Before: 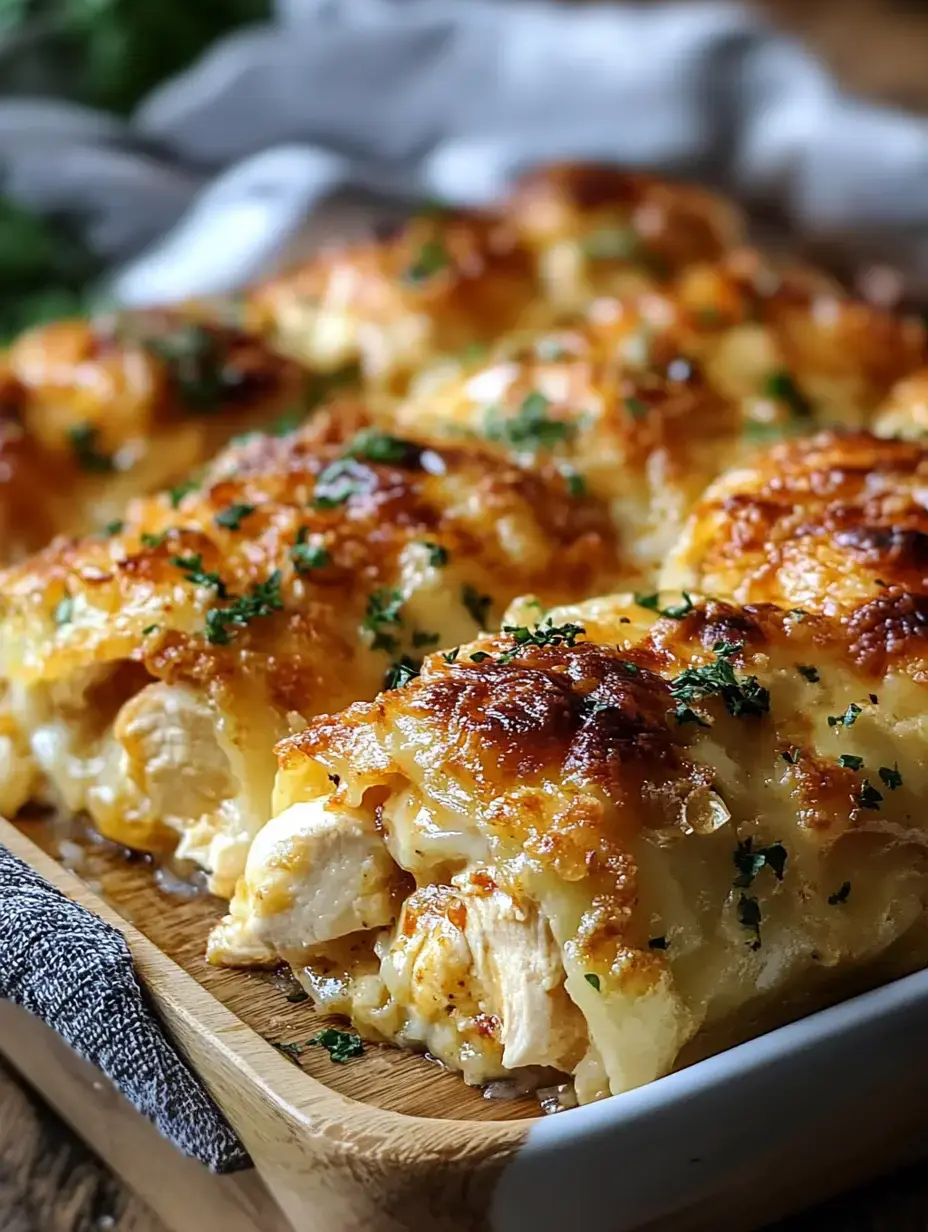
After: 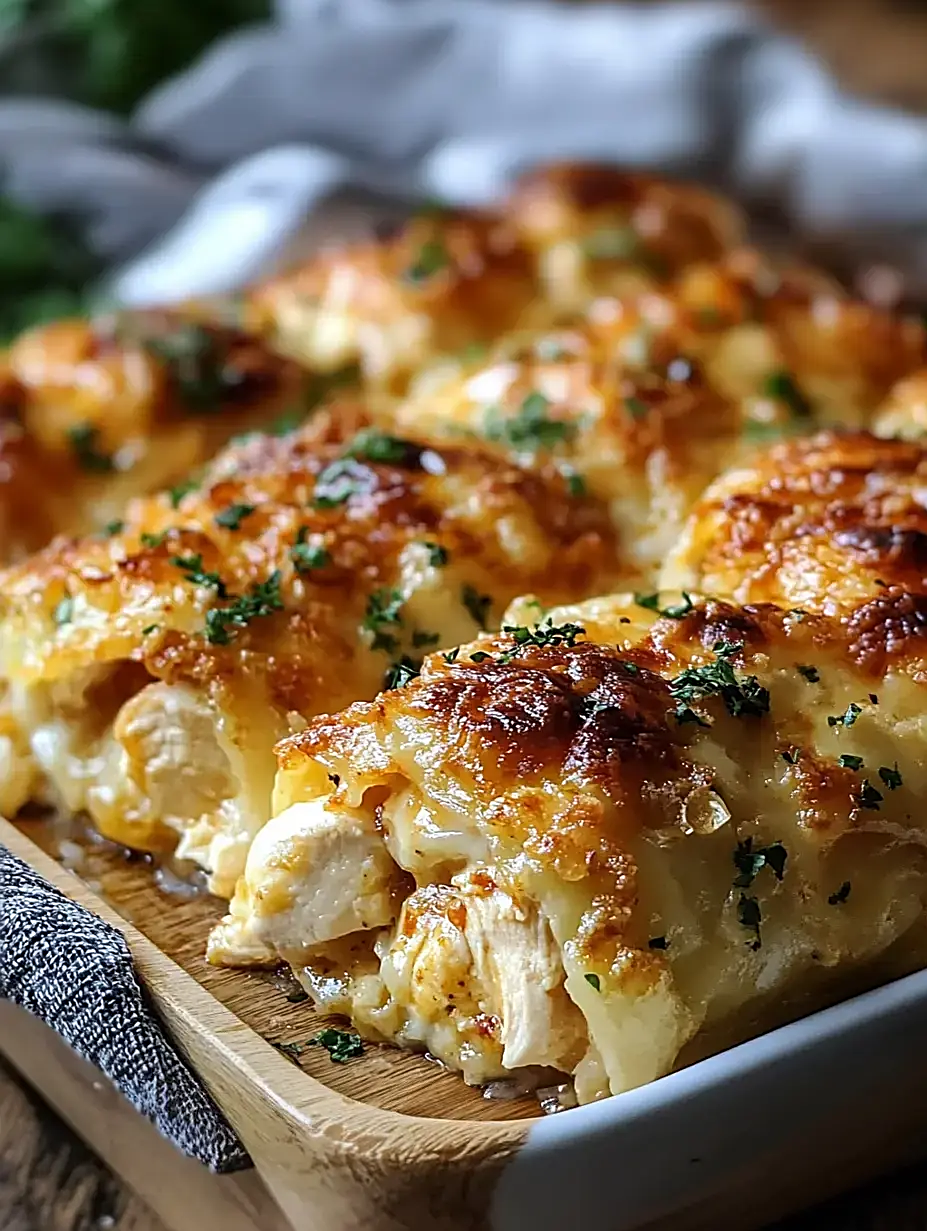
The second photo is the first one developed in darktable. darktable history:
sharpen: on, module defaults
crop and rotate: left 0.103%, bottom 0.007%
